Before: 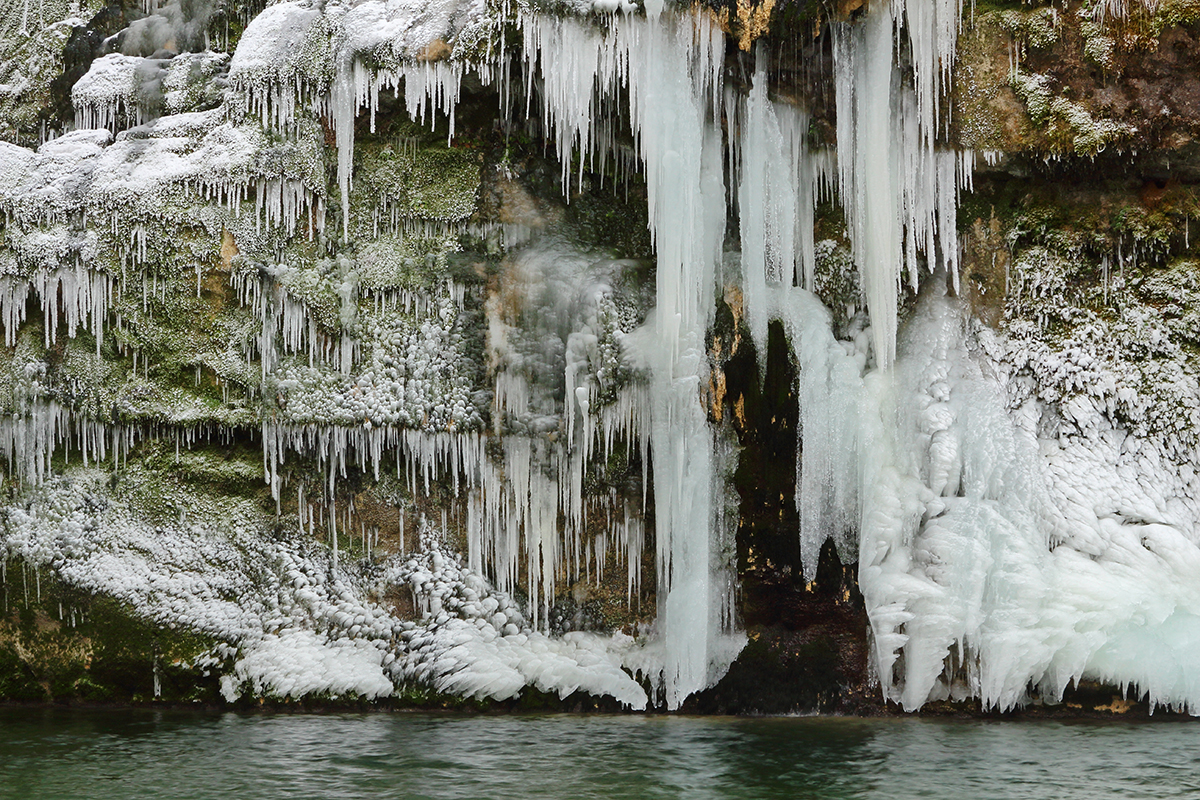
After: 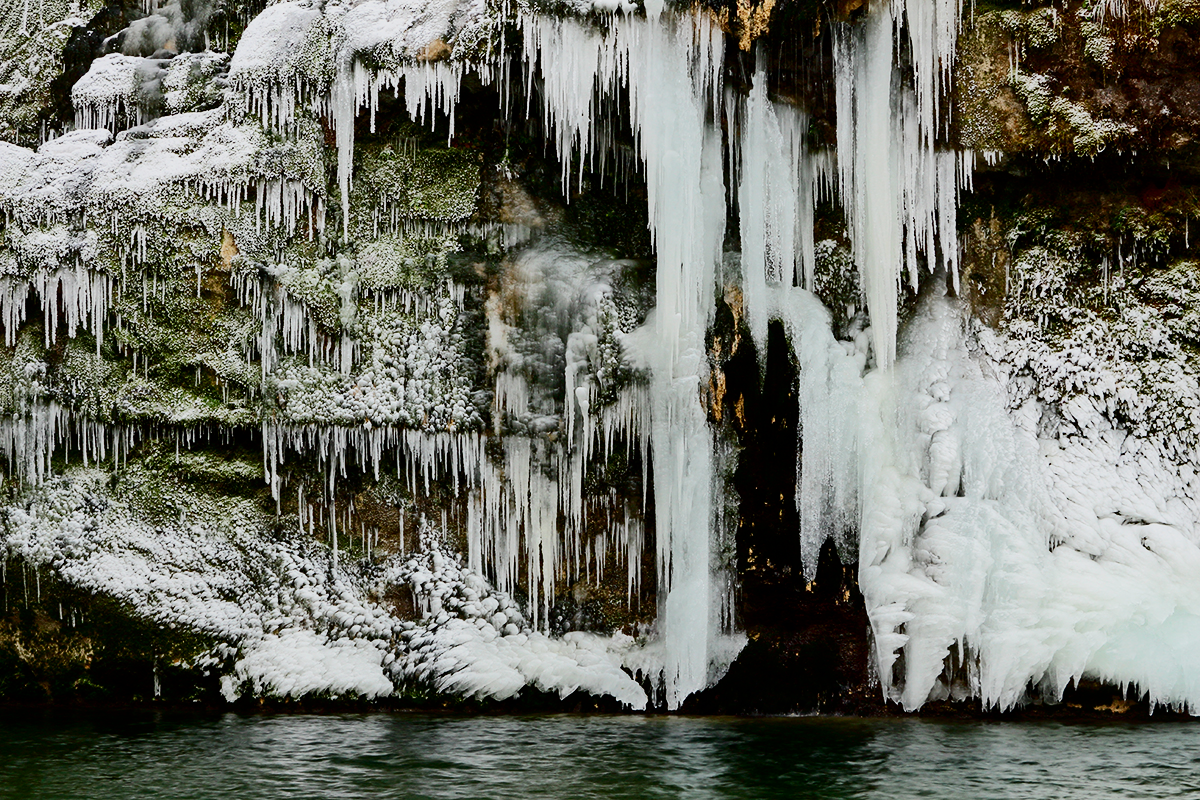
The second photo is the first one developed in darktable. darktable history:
filmic rgb: black relative exposure -7.65 EV, white relative exposure 4.56 EV, hardness 3.61
contrast brightness saturation: contrast 0.32, brightness -0.08, saturation 0.17
